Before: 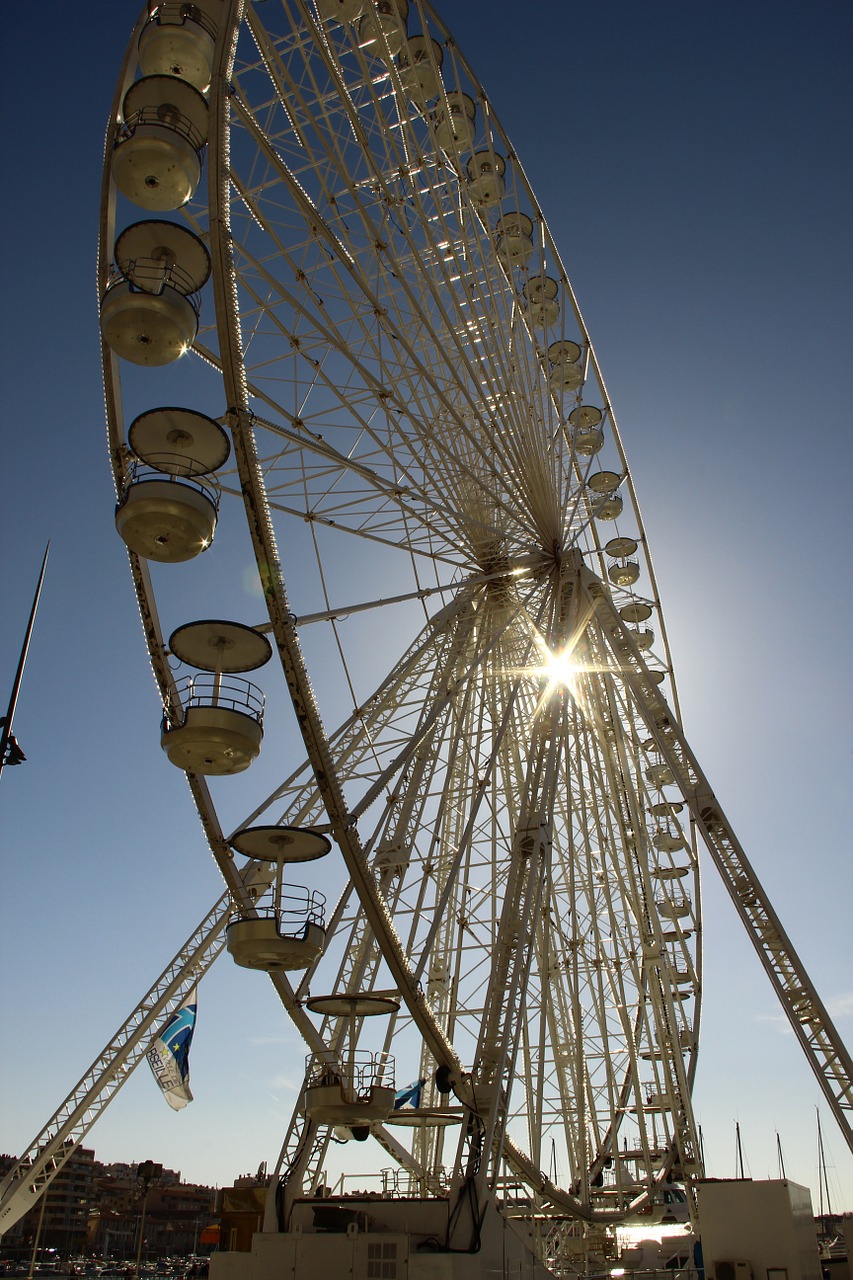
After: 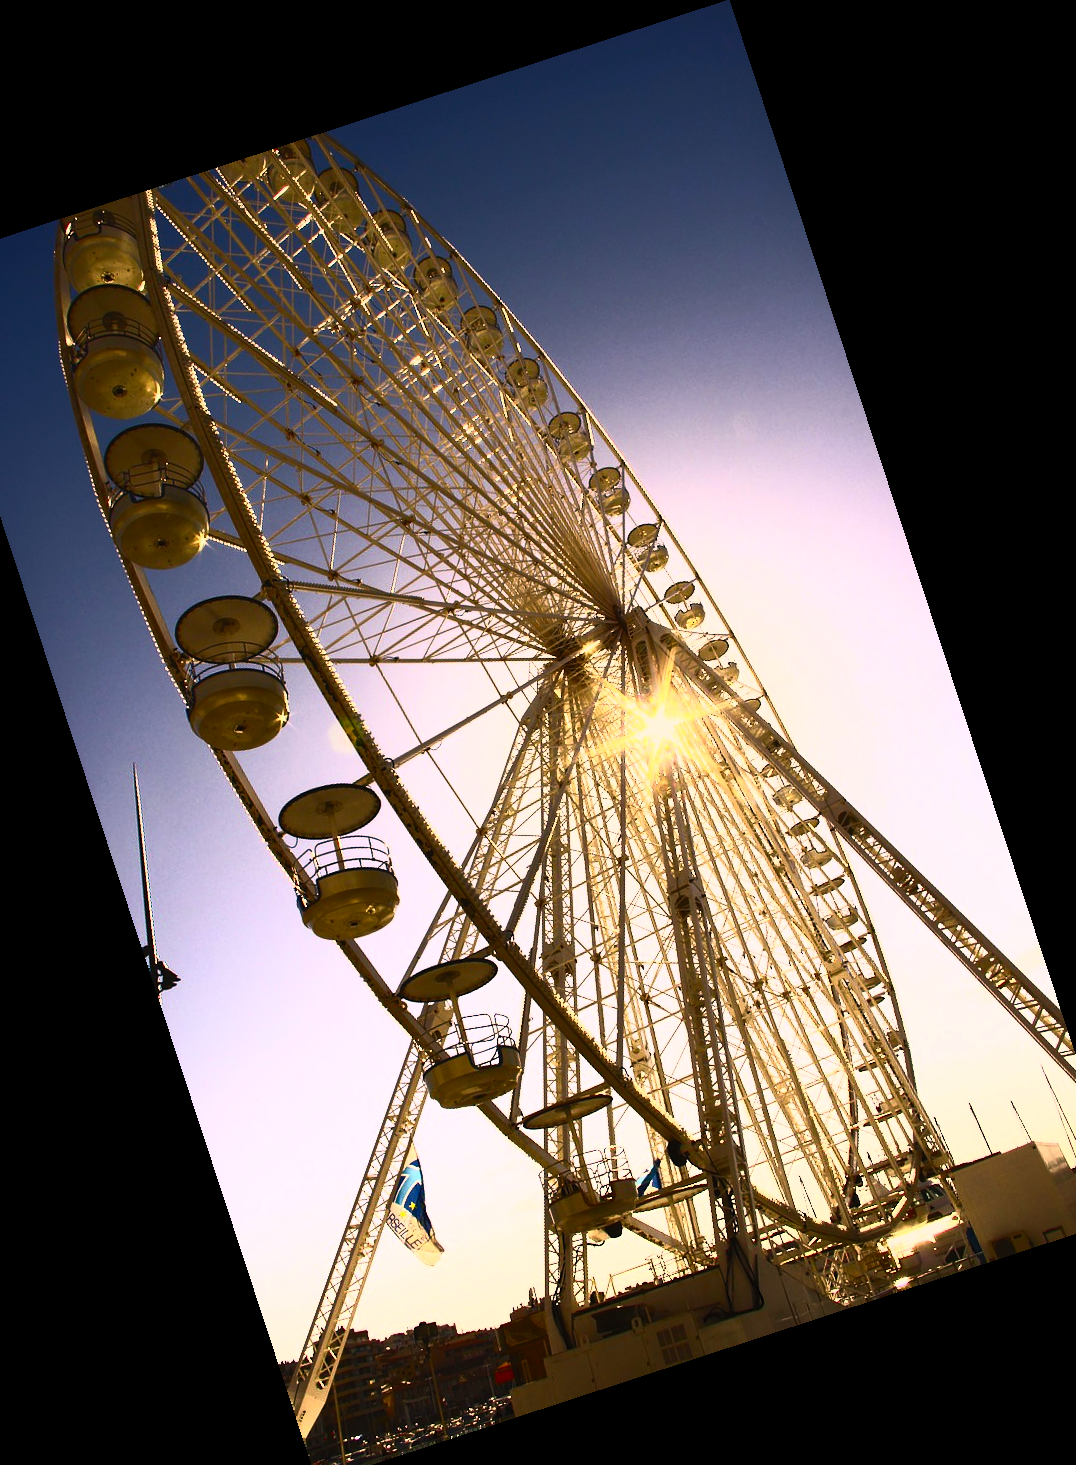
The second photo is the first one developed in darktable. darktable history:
crop and rotate: angle 18.17°, left 6.737%, right 4.26%, bottom 1.09%
color correction: highlights a* 17.87, highlights b* 19.11
tone equalizer: -8 EV -0.38 EV, -7 EV -0.376 EV, -6 EV -0.307 EV, -5 EV -0.235 EV, -3 EV 0.251 EV, -2 EV 0.339 EV, -1 EV 0.402 EV, +0 EV 0.394 EV
contrast brightness saturation: contrast 0.838, brightness 0.584, saturation 0.596
